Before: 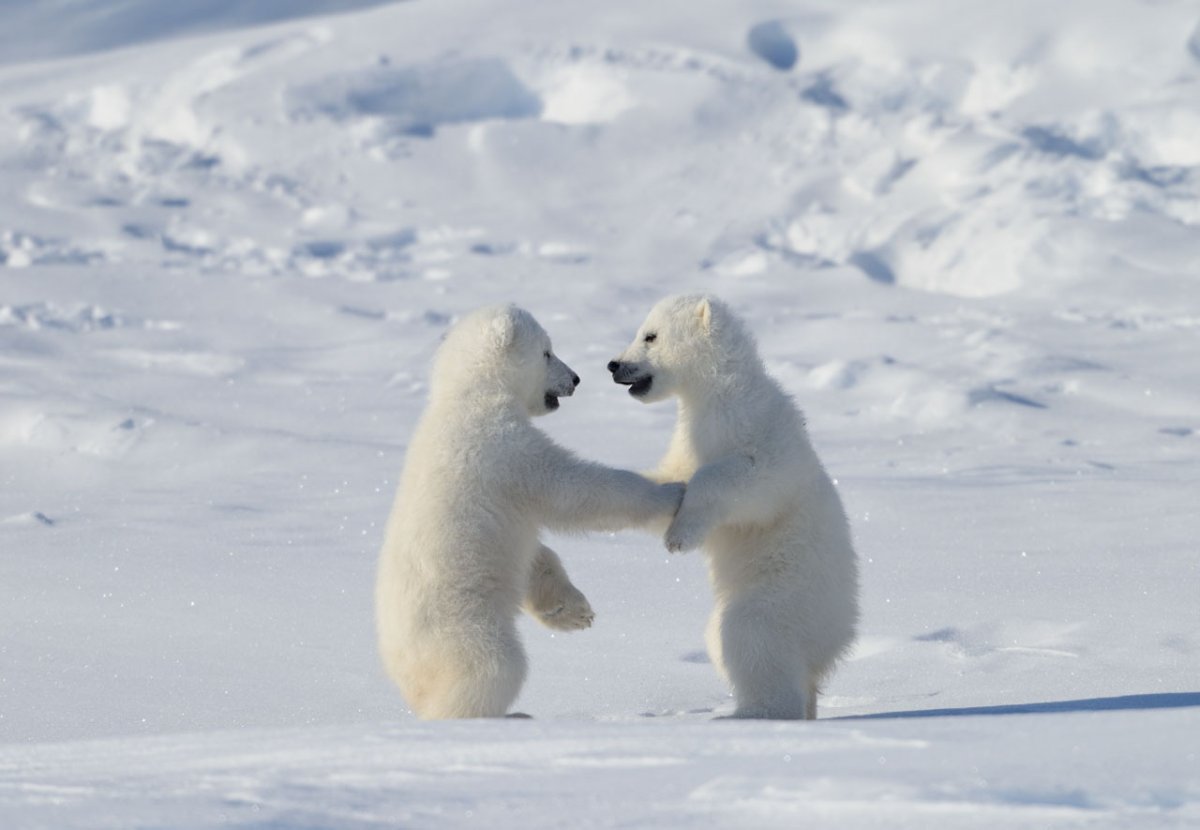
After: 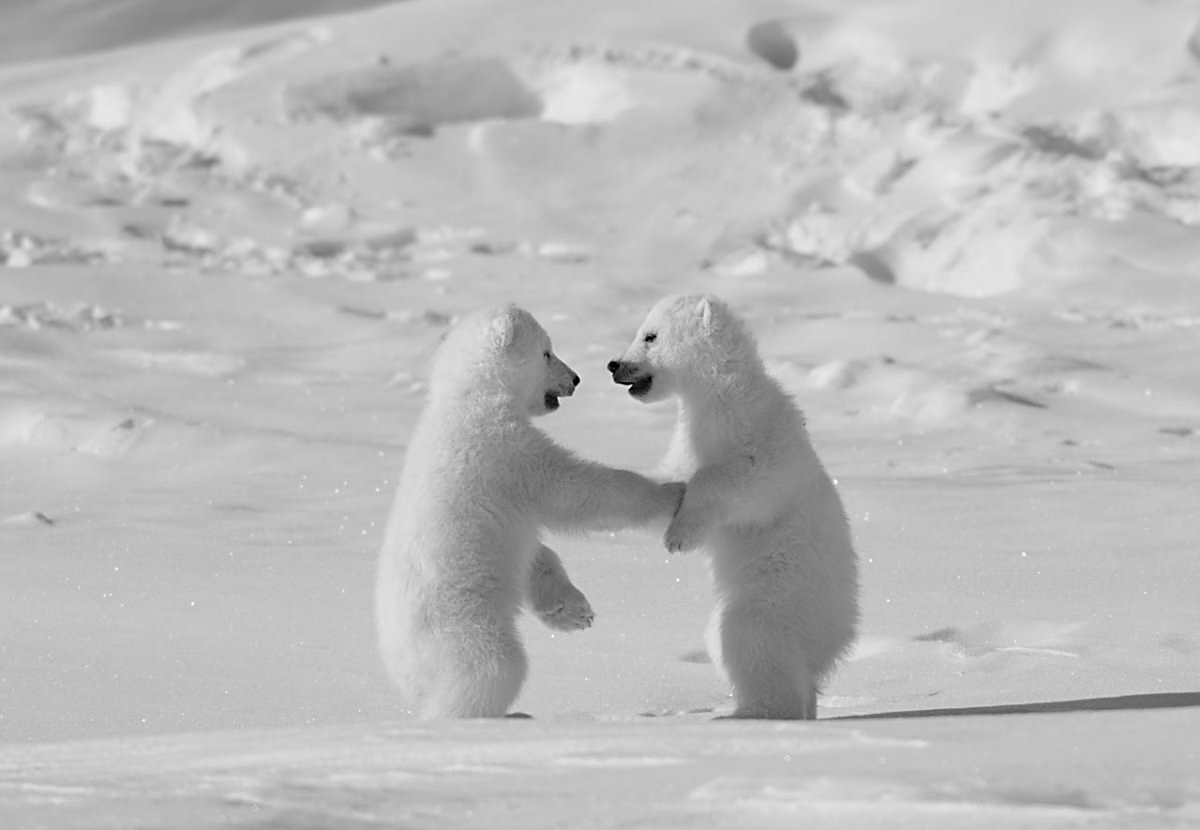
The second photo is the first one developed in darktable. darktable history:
sharpen: on, module defaults
monochrome: a 16.06, b 15.48, size 1
